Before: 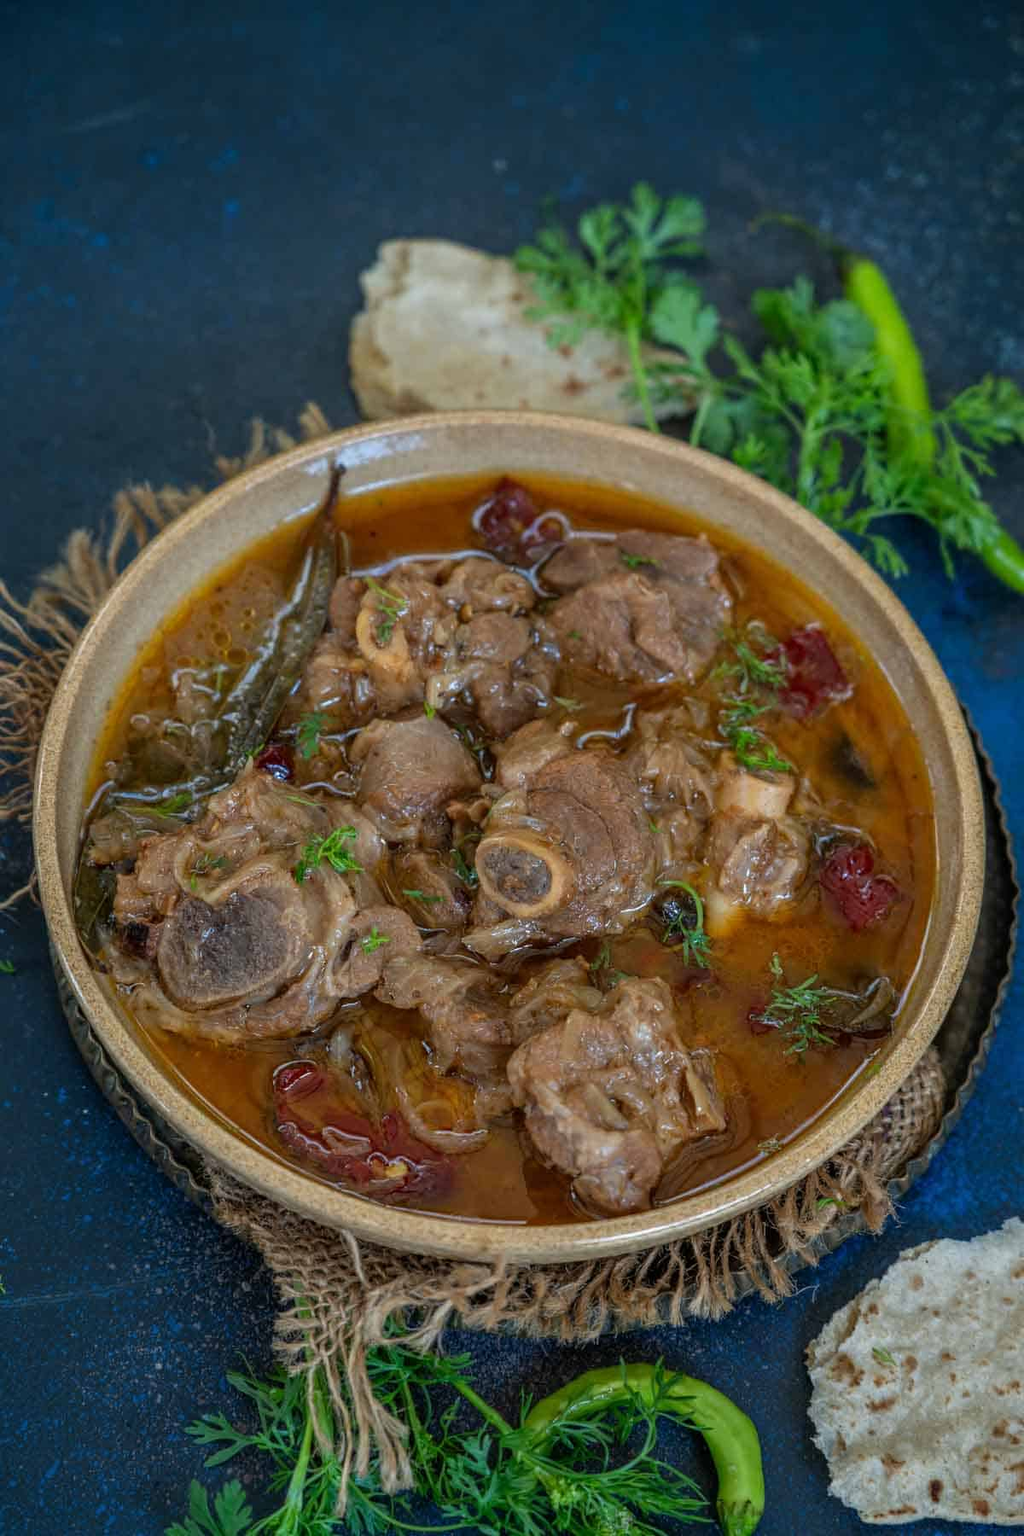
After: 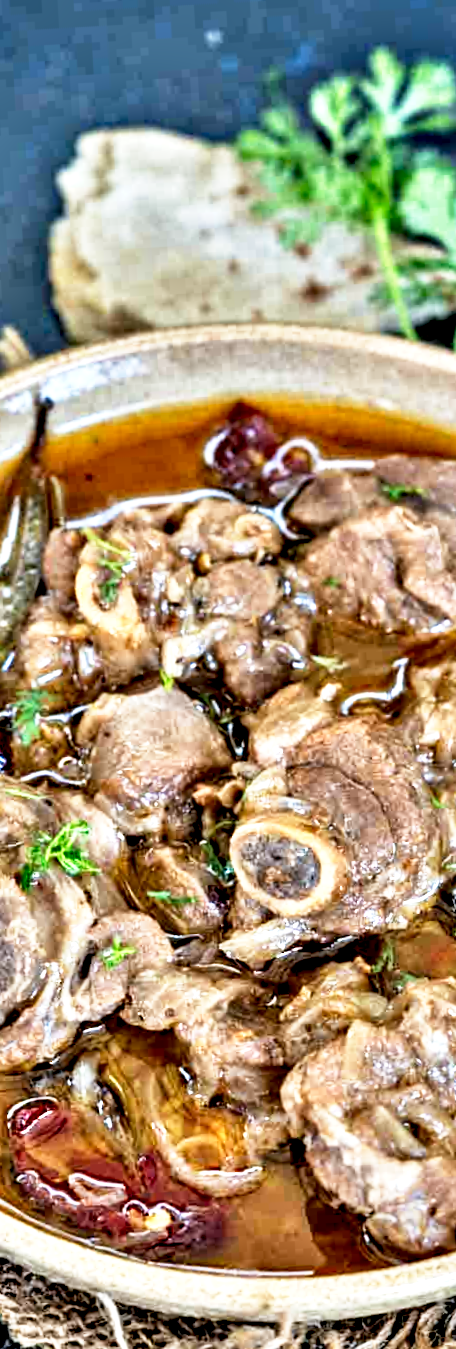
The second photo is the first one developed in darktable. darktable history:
rotate and perspective: rotation -3.18°, automatic cropping off
contrast brightness saturation: saturation -0.05
contrast equalizer: octaves 7, y [[0.48, 0.654, 0.731, 0.706, 0.772, 0.382], [0.55 ×6], [0 ×6], [0 ×6], [0 ×6]]
base curve: curves: ch0 [(0, 0) (0.579, 0.807) (1, 1)], preserve colors none
tone equalizer: -7 EV 0.15 EV, -6 EV 0.6 EV, -5 EV 1.15 EV, -4 EV 1.33 EV, -3 EV 1.15 EV, -2 EV 0.6 EV, -1 EV 0.15 EV, mask exposure compensation -0.5 EV
white balance: red 0.974, blue 1.044
crop and rotate: left 29.476%, top 10.214%, right 35.32%, bottom 17.333%
